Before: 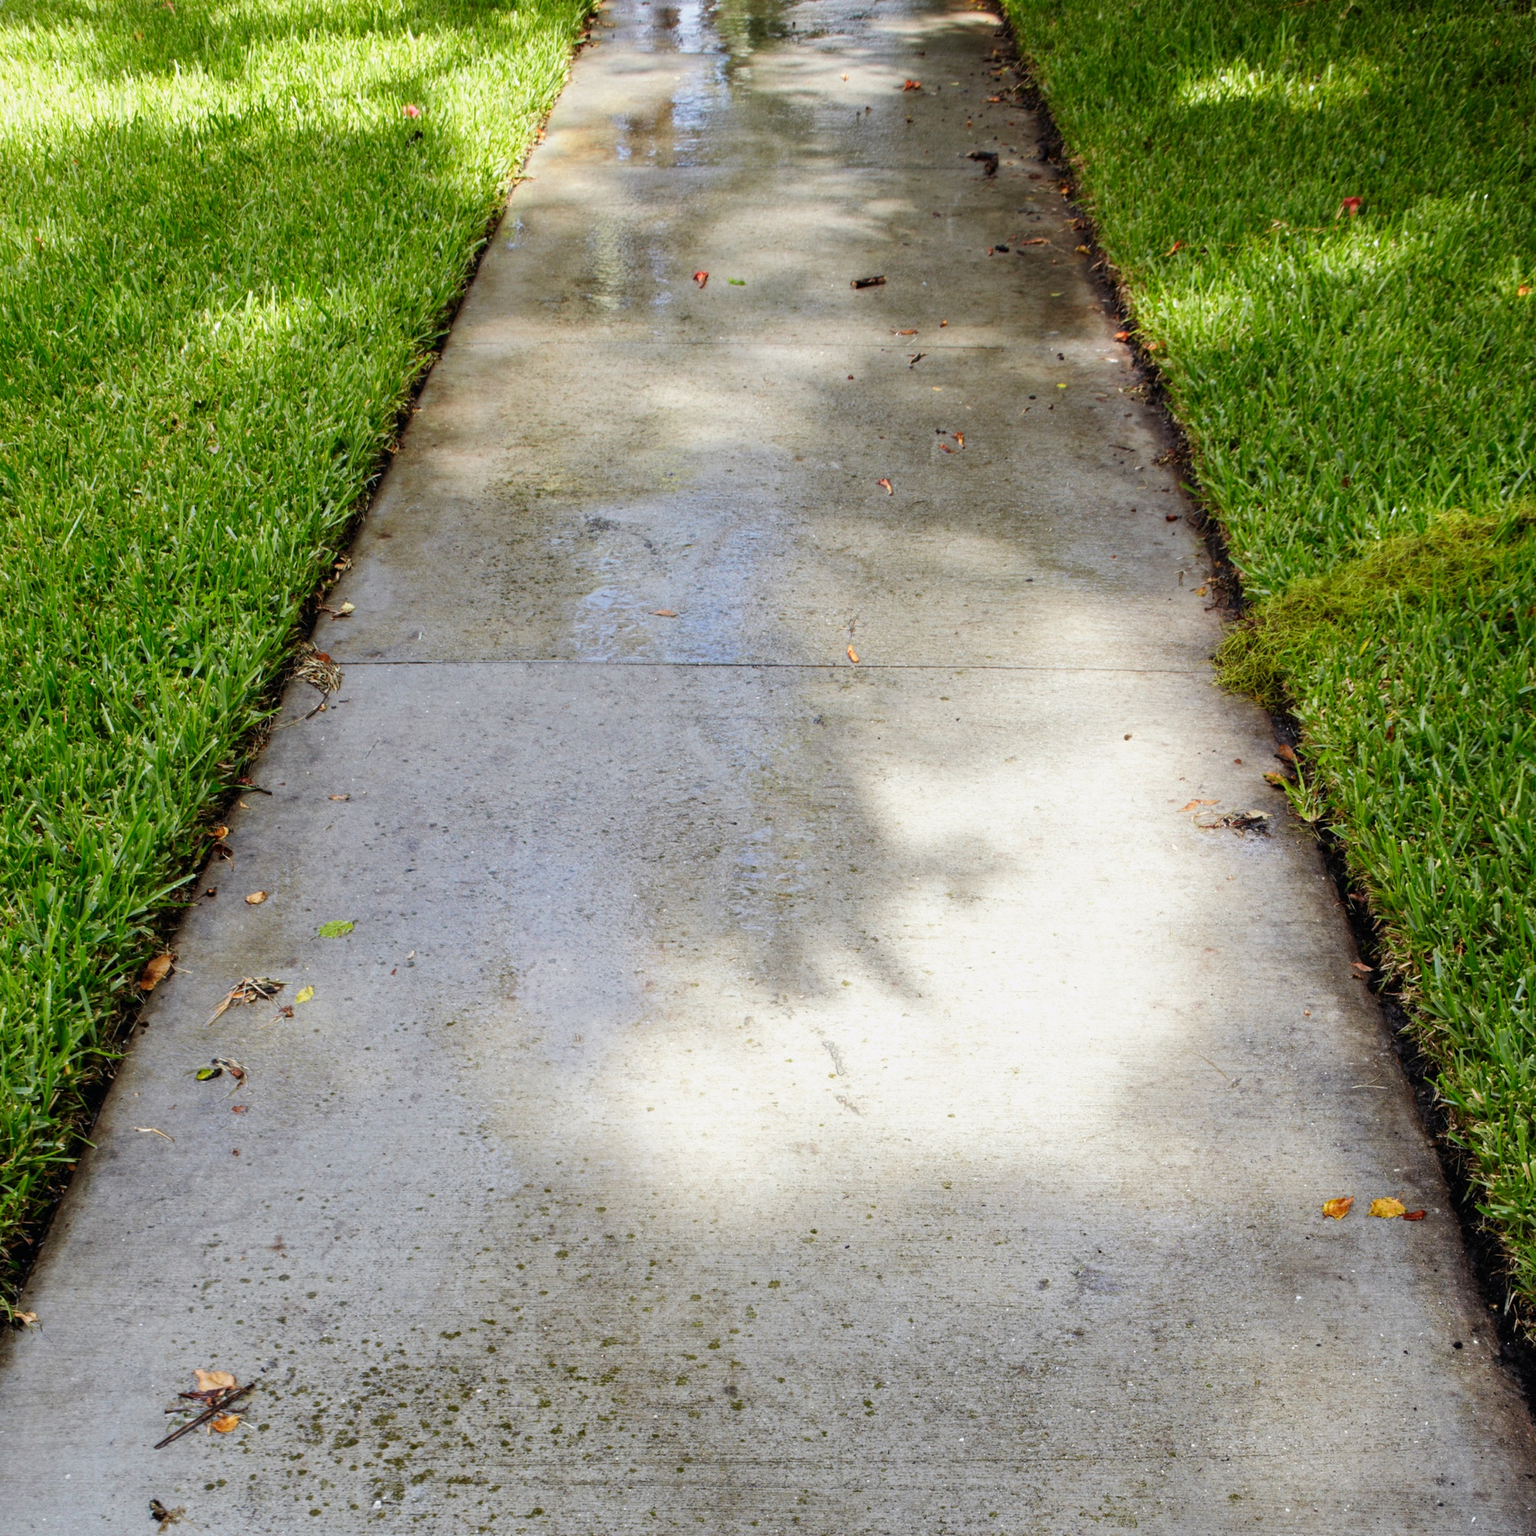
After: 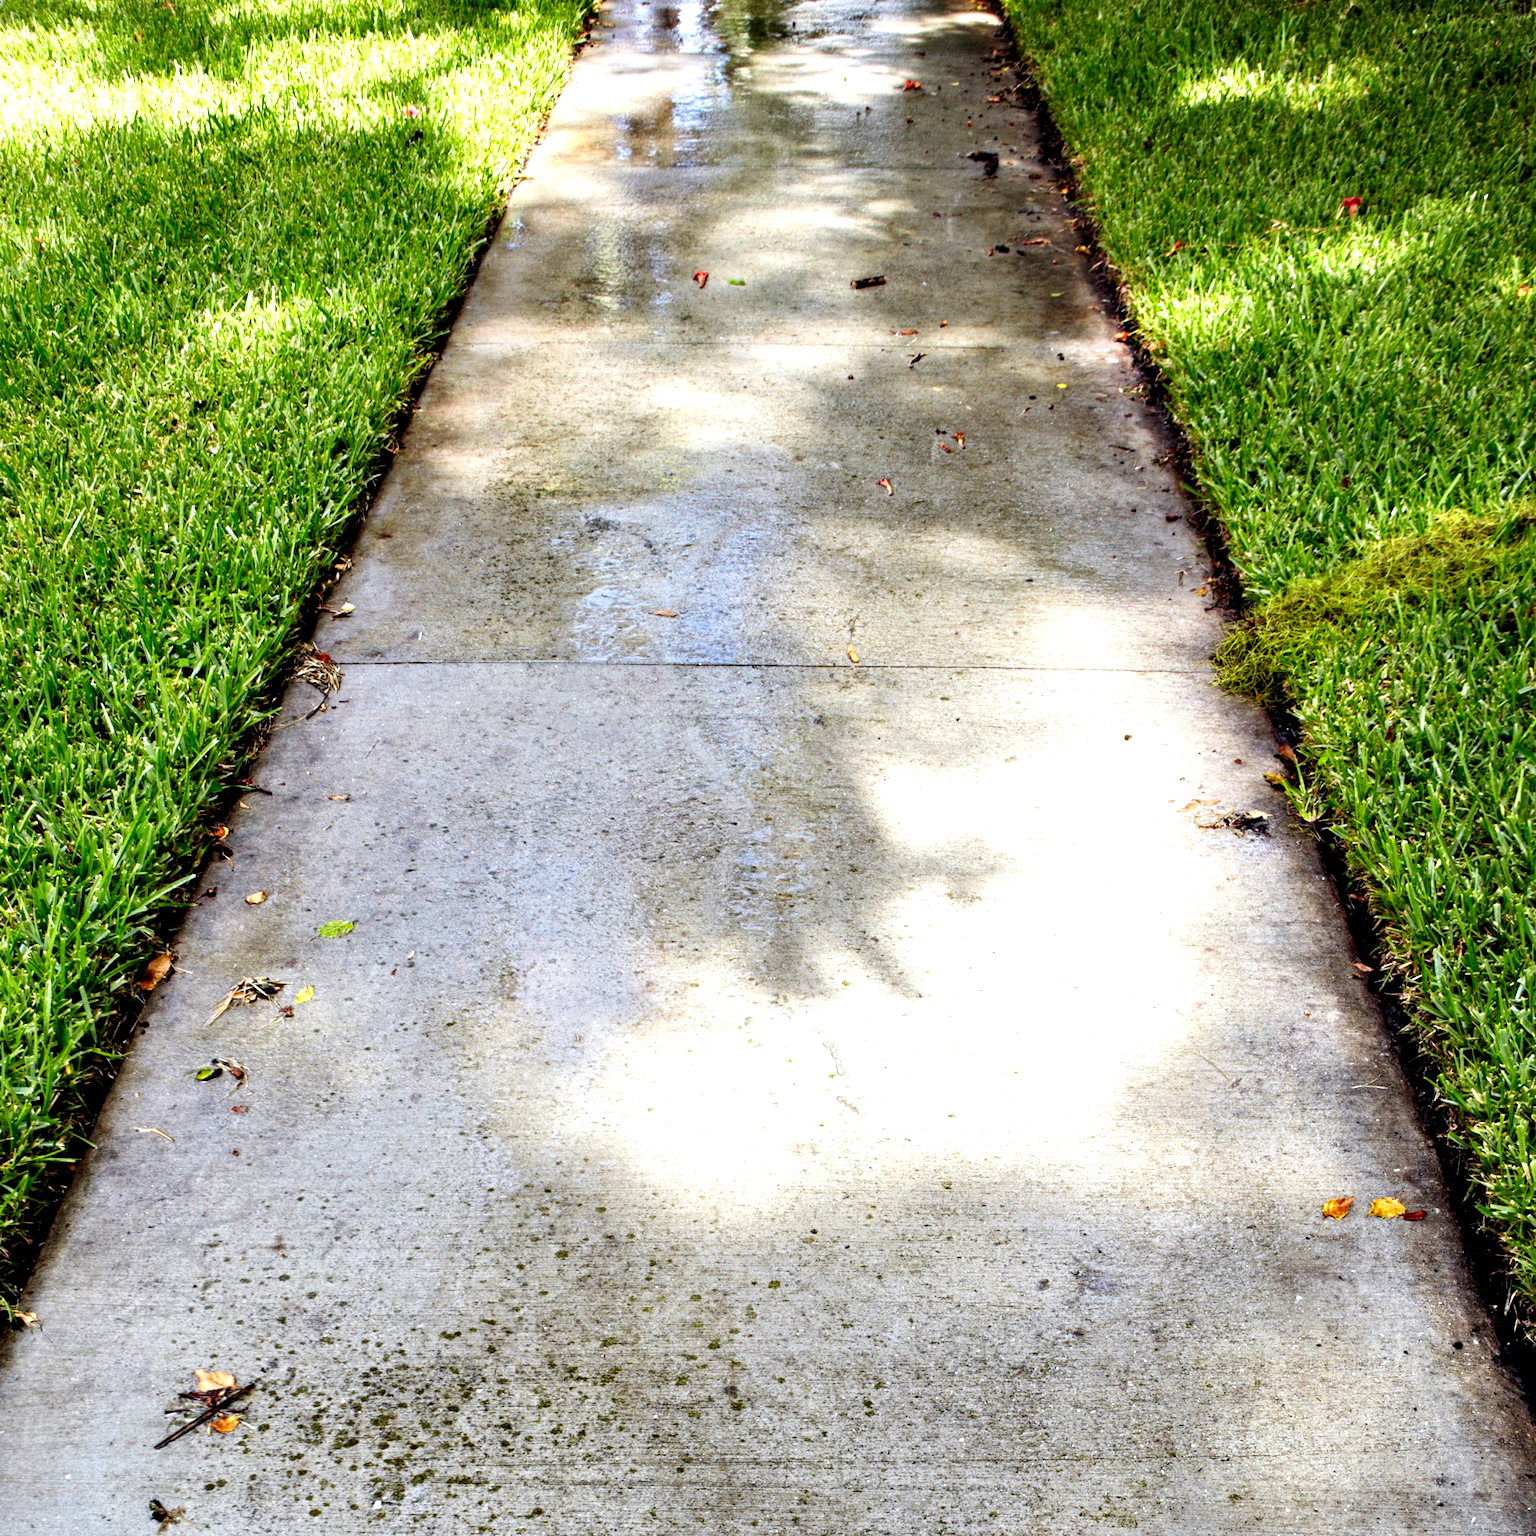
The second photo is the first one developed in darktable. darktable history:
exposure: exposure 0.513 EV, compensate highlight preservation false
contrast equalizer: y [[0.6 ×6], [0.55 ×6], [0 ×6], [0 ×6], [0 ×6]]
